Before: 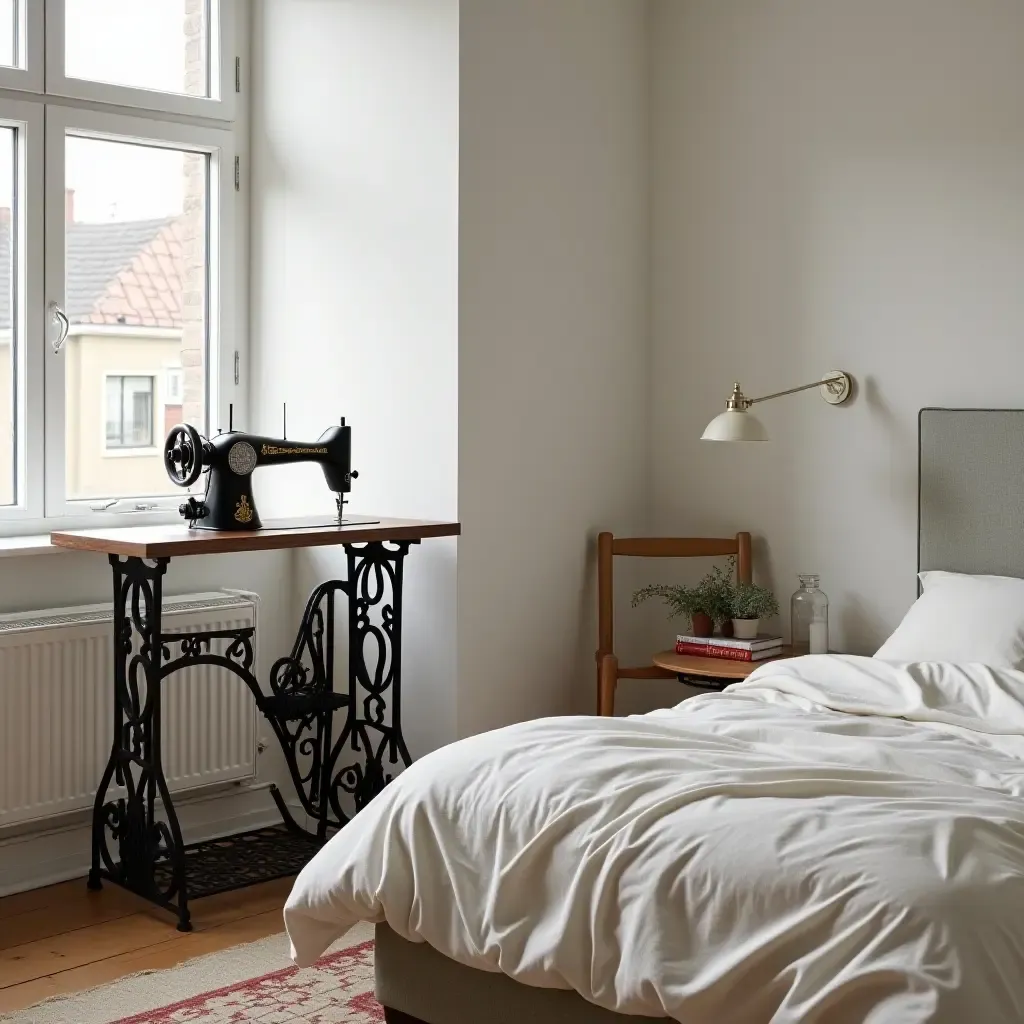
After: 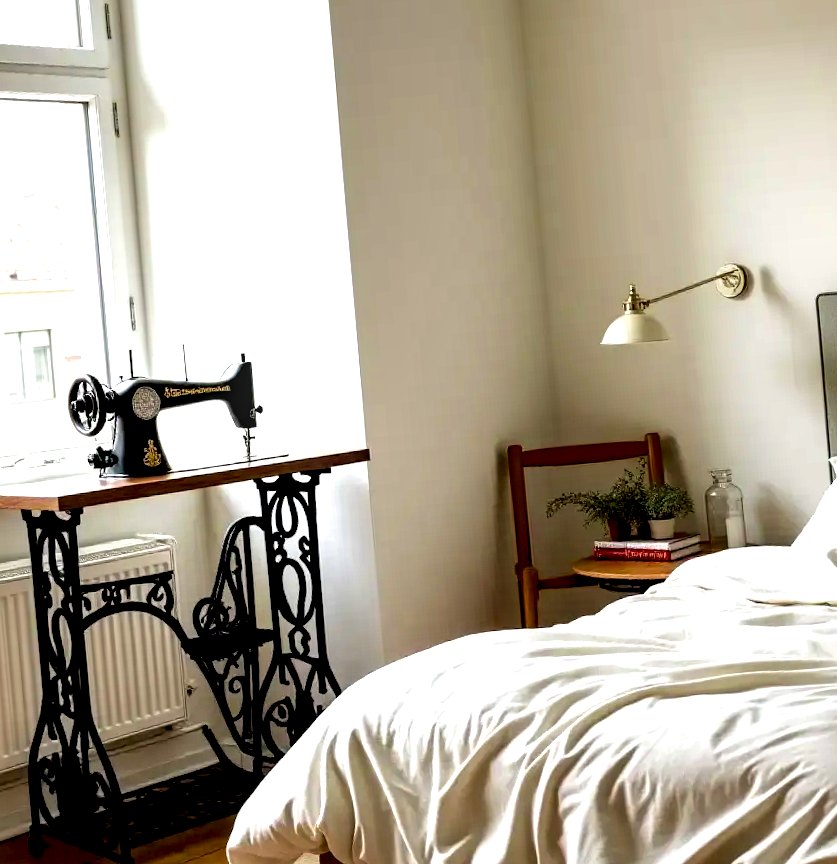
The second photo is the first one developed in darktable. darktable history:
crop: left 8.026%, right 7.374%
rotate and perspective: rotation -5°, crop left 0.05, crop right 0.952, crop top 0.11, crop bottom 0.89
local contrast: highlights 80%, shadows 57%, detail 175%, midtone range 0.602
contrast equalizer: octaves 7, y [[0.6 ×6], [0.55 ×6], [0 ×6], [0 ×6], [0 ×6]], mix -0.3
exposure: black level correction 0.012, exposure 0.7 EV, compensate exposure bias true, compensate highlight preservation false
velvia: on, module defaults
color balance rgb: perceptual saturation grading › global saturation 25%, global vibrance 20%
